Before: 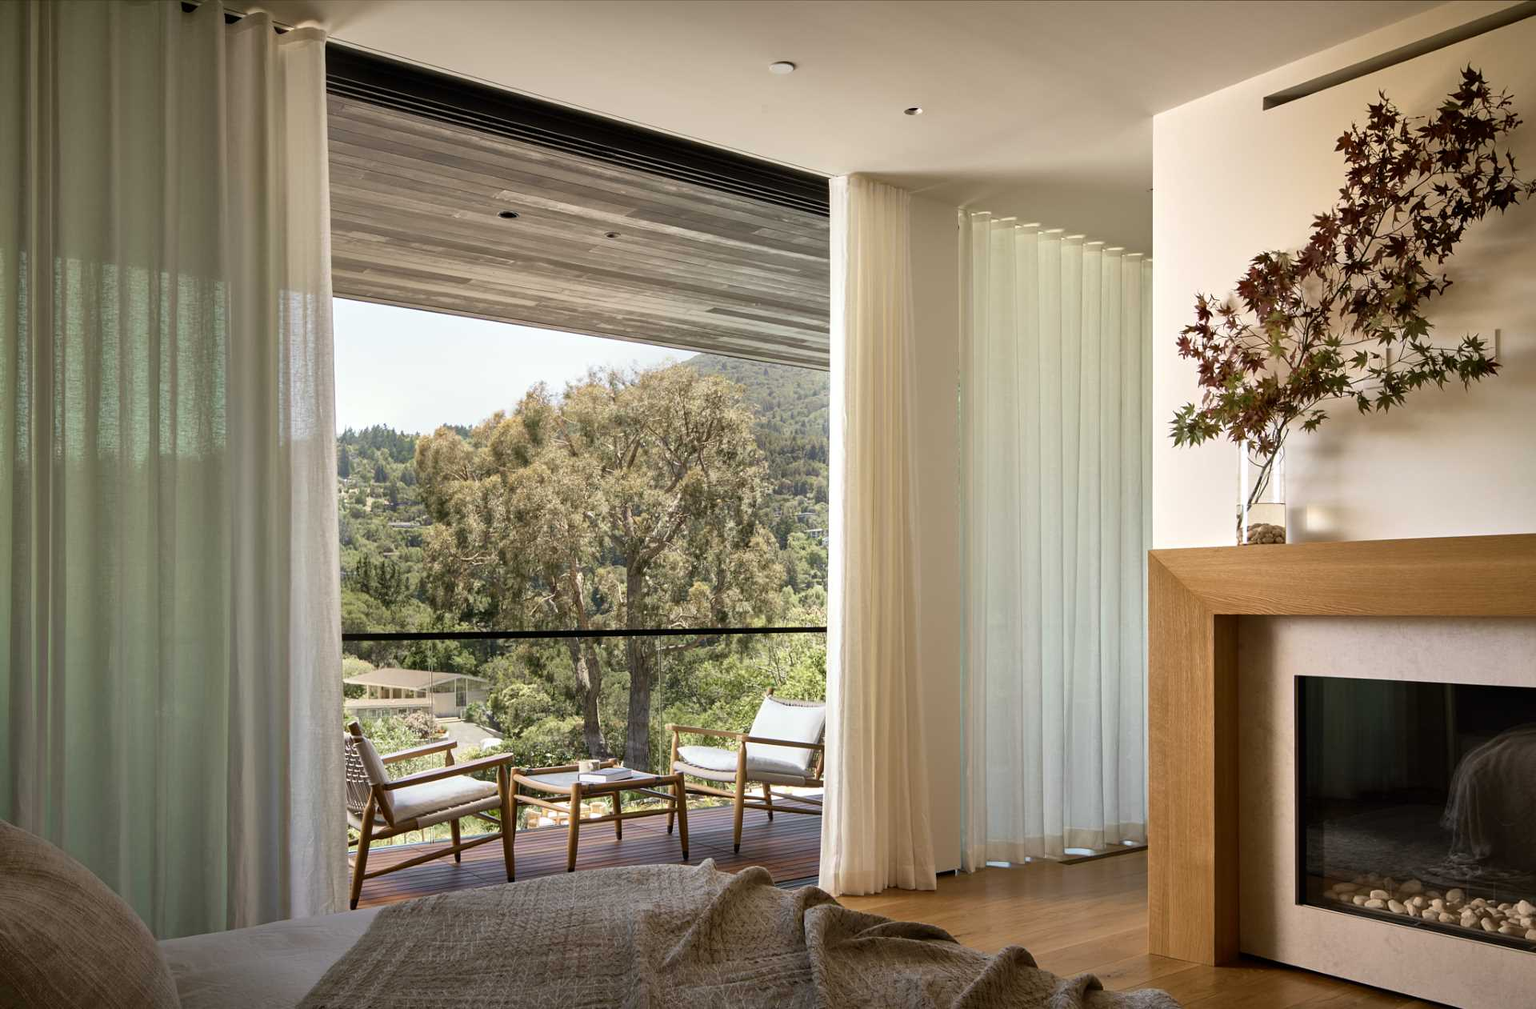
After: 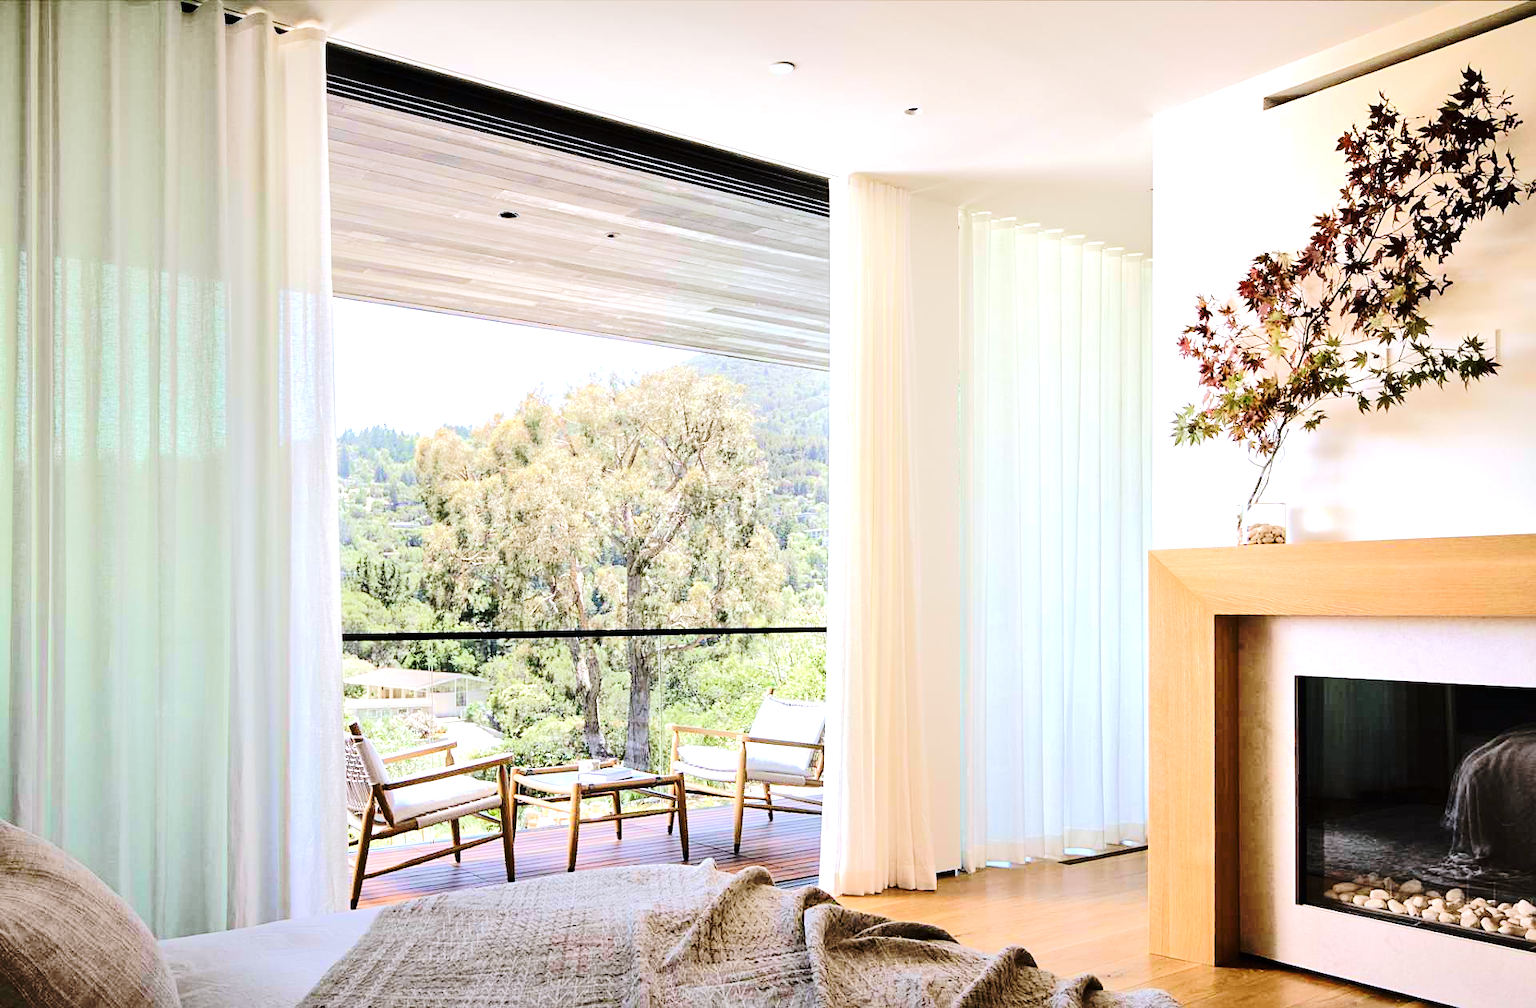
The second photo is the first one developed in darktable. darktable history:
color calibration: gray › normalize channels true, illuminant as shot in camera, x 0.37, y 0.382, temperature 4320.61 K, gamut compression 0.029
contrast brightness saturation: contrast 0.149, brightness 0.051
sharpen: amount 0.213
exposure: exposure 0.737 EV, compensate highlight preservation false
base curve: curves: ch0 [(0, 0) (0.073, 0.04) (0.157, 0.139) (0.492, 0.492) (0.758, 0.758) (1, 1)], preserve colors none
tone equalizer: -7 EV 0.146 EV, -6 EV 0.639 EV, -5 EV 1.13 EV, -4 EV 1.36 EV, -3 EV 1.16 EV, -2 EV 0.6 EV, -1 EV 0.161 EV, edges refinement/feathering 500, mask exposure compensation -1.57 EV, preserve details no
